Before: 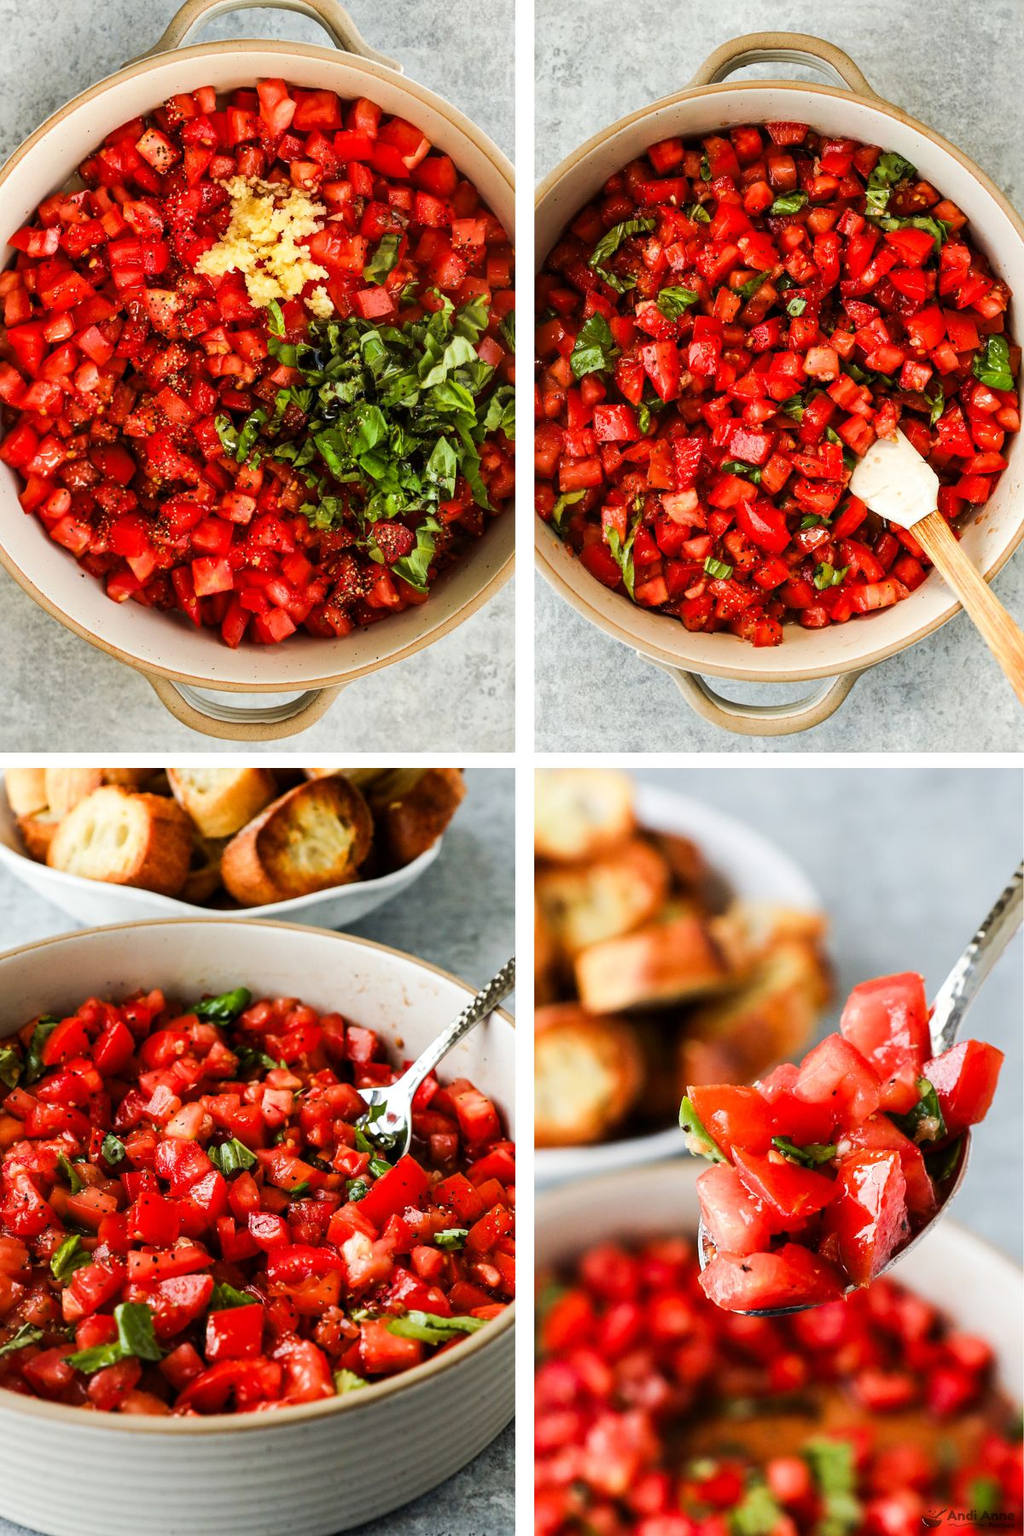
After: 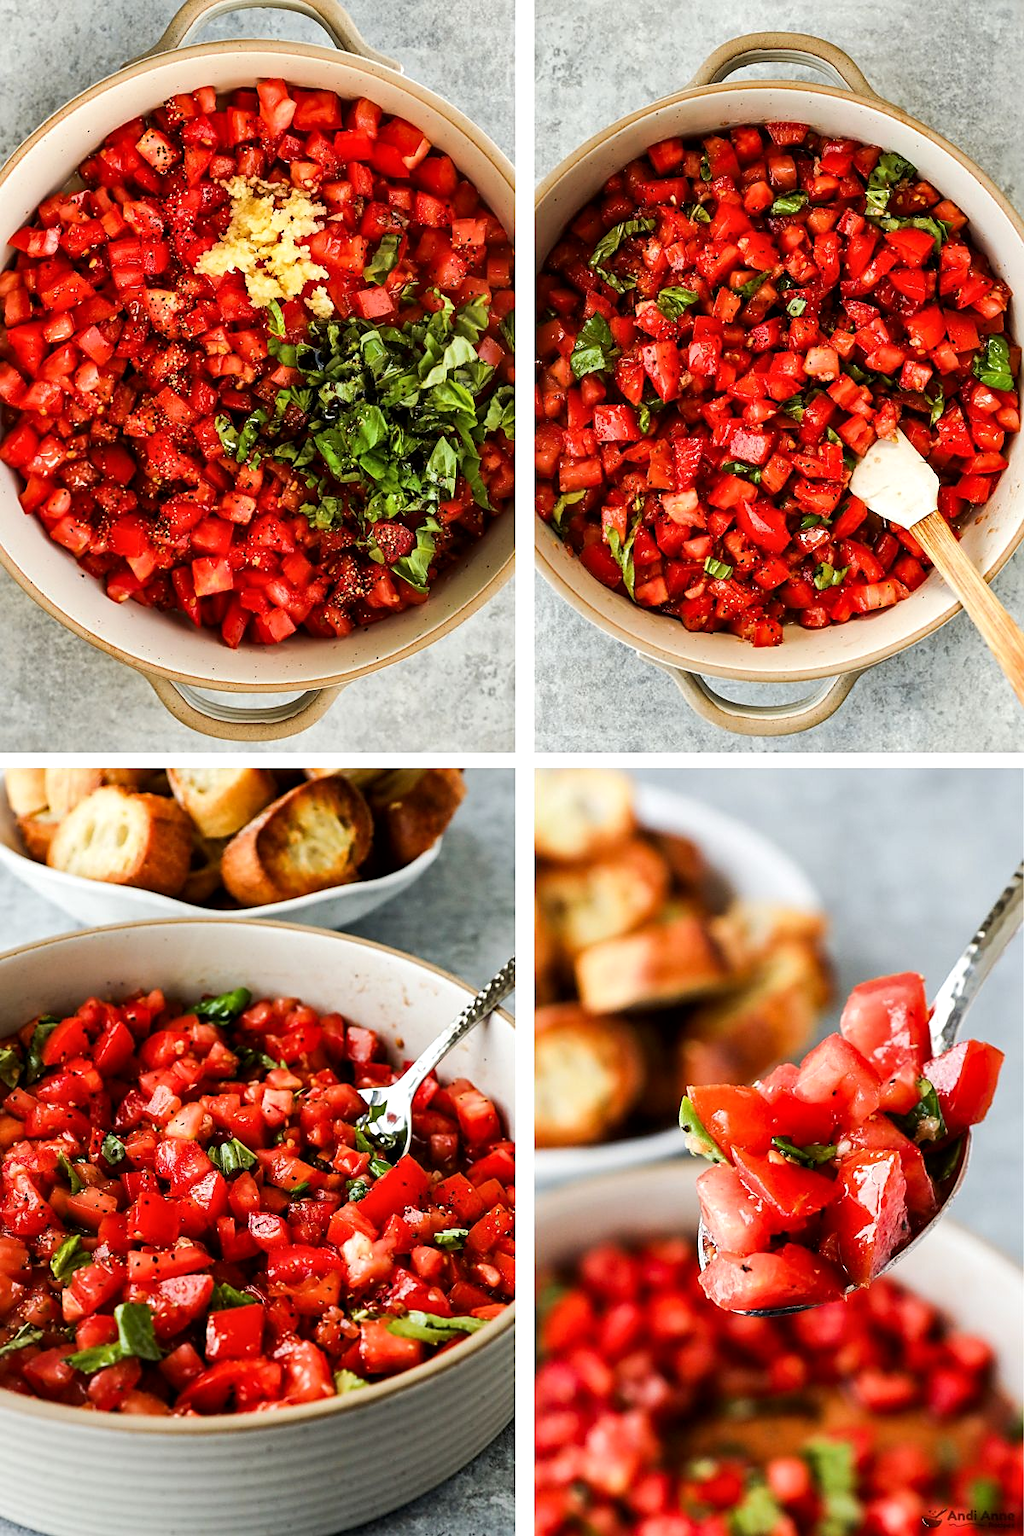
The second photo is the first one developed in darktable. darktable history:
local contrast: mode bilateral grid, contrast 19, coarseness 51, detail 129%, midtone range 0.2
sharpen: radius 1.869, amount 0.411, threshold 1.156
